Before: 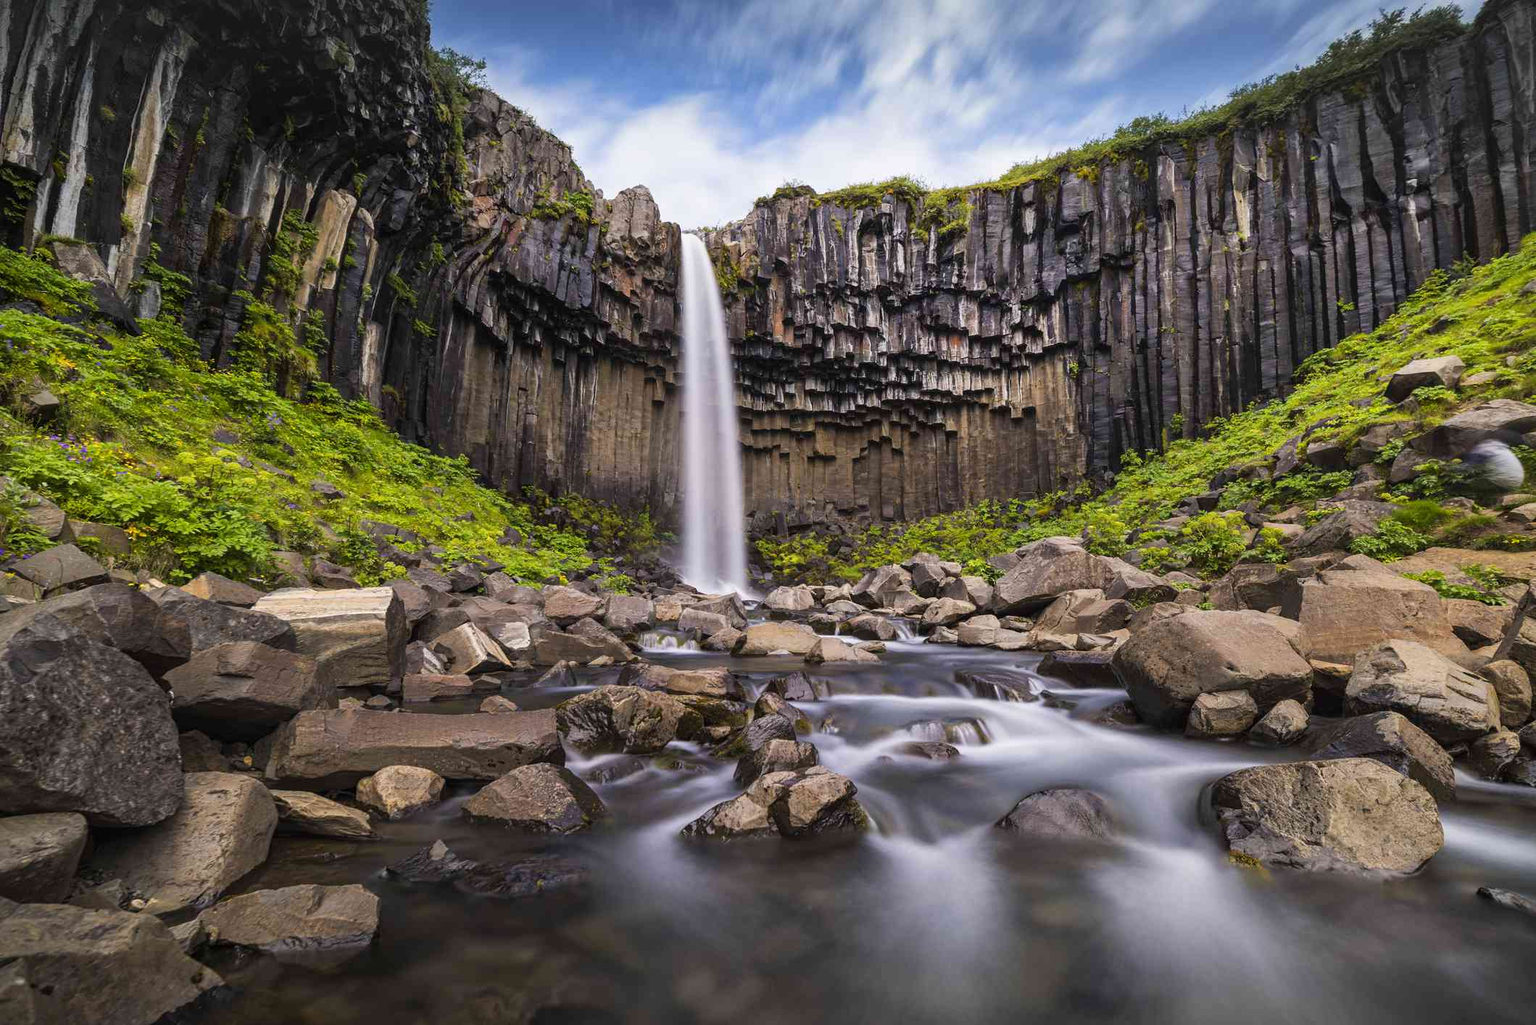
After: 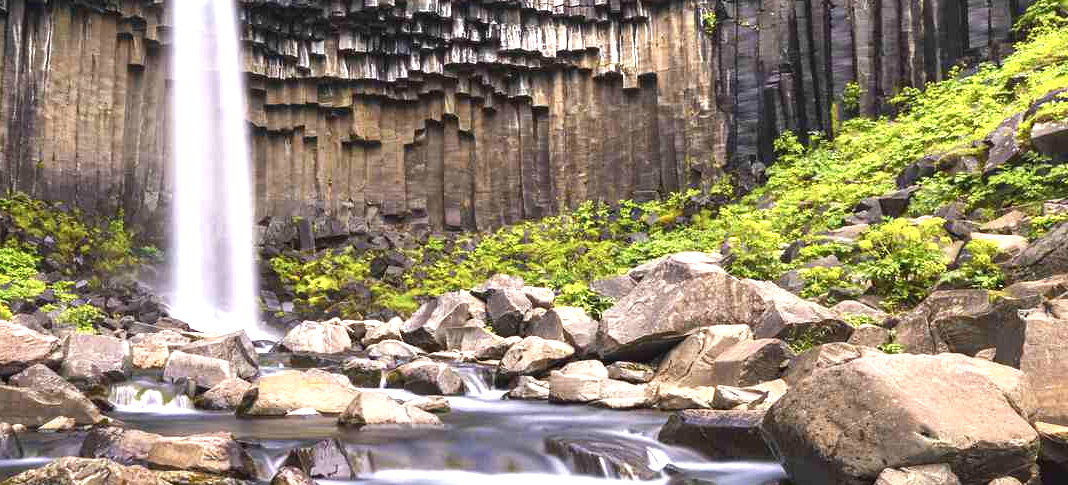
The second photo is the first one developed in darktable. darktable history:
crop: left 36.471%, top 34.576%, right 13.09%, bottom 31.111%
exposure: black level correction 0, exposure 1.2 EV, compensate highlight preservation false
color balance rgb: power › hue 213.78°, perceptual saturation grading › global saturation -2.288%, perceptual saturation grading › highlights -7.526%, perceptual saturation grading › mid-tones 8.375%, perceptual saturation grading › shadows 4.684%
tone equalizer: on, module defaults
